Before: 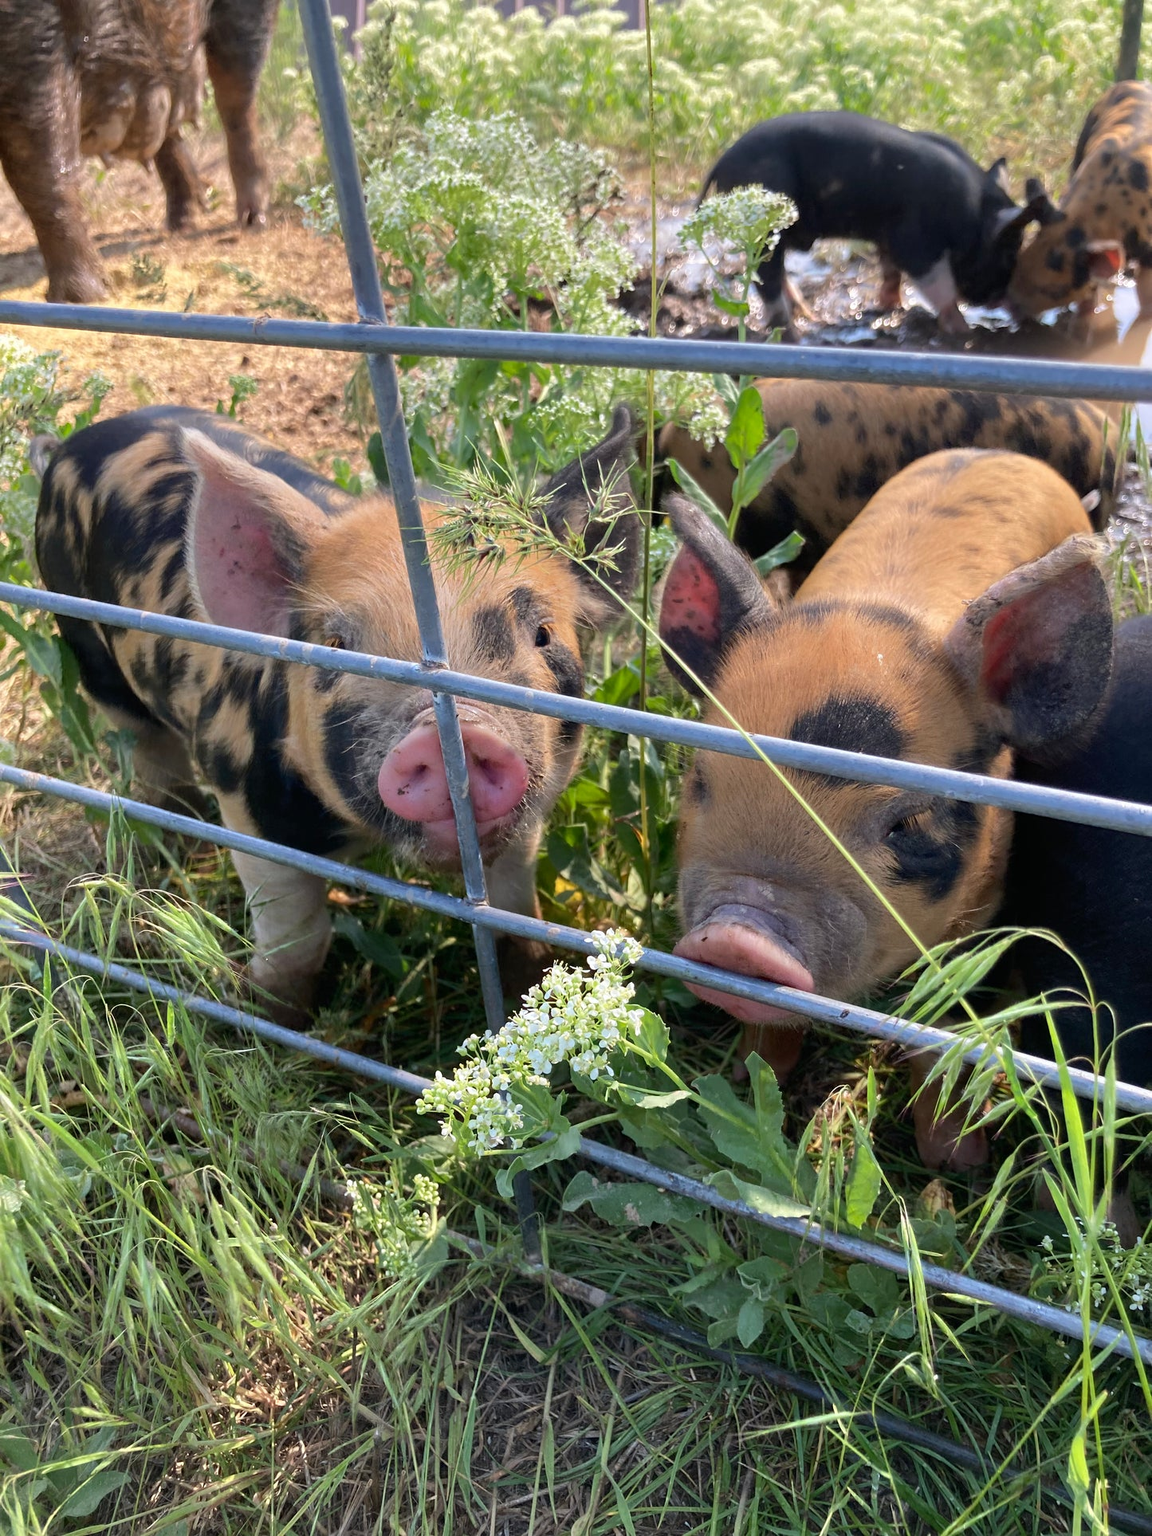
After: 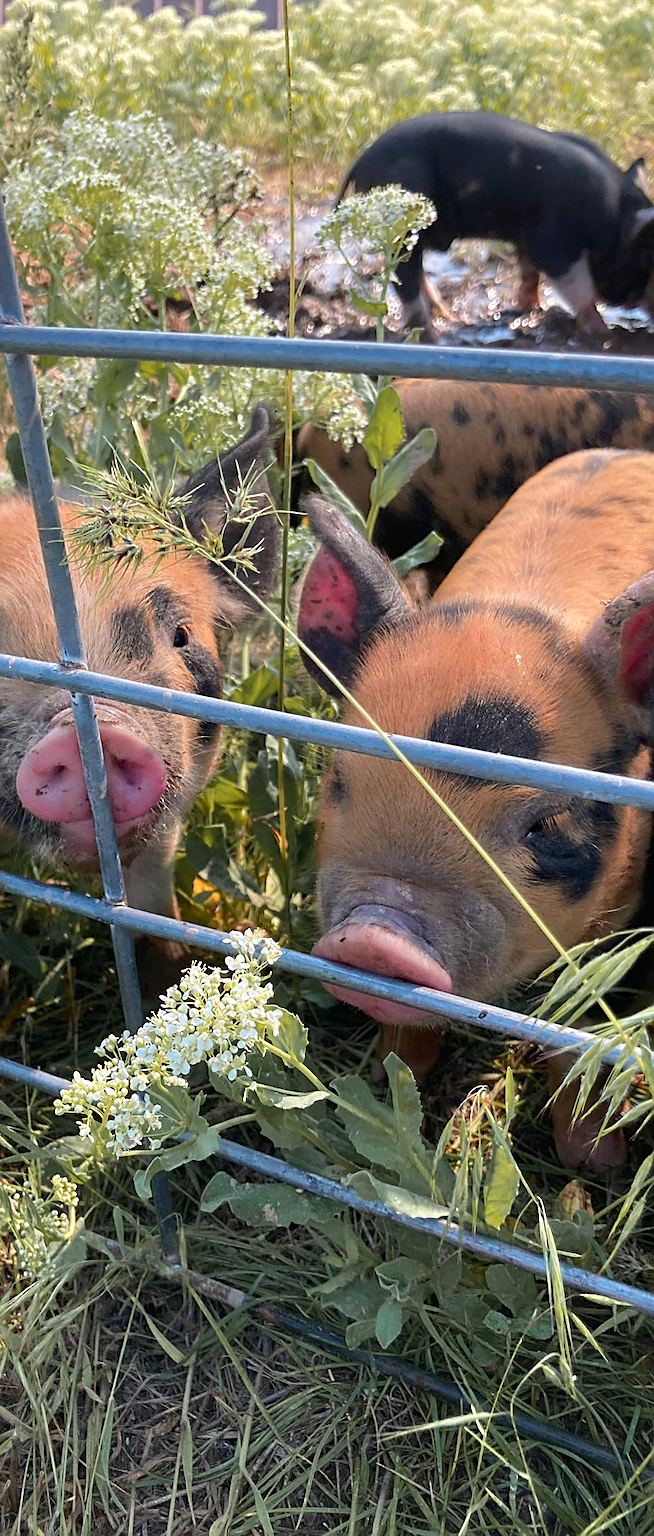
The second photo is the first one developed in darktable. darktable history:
crop: left 31.472%, top 0.01%, right 11.694%
color zones: curves: ch1 [(0.263, 0.53) (0.376, 0.287) (0.487, 0.512) (0.748, 0.547) (1, 0.513)]; ch2 [(0.262, 0.45) (0.751, 0.477)]
sharpen: on, module defaults
